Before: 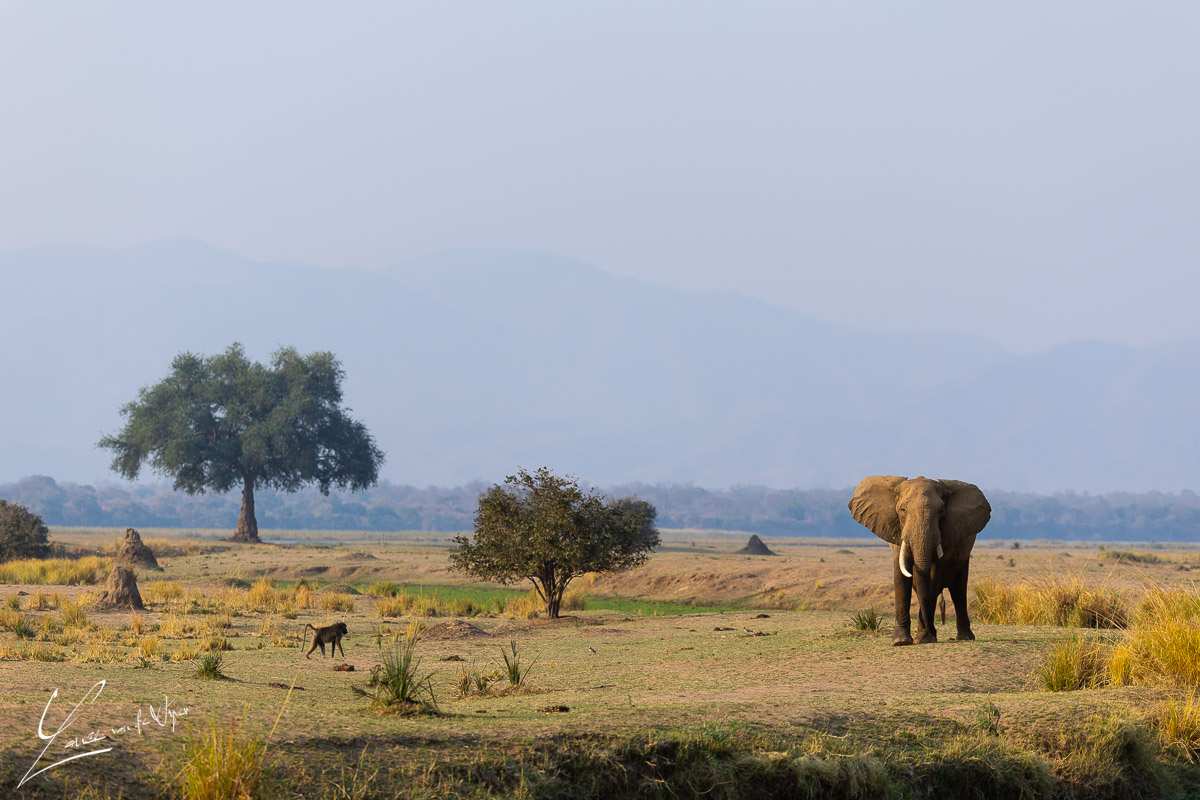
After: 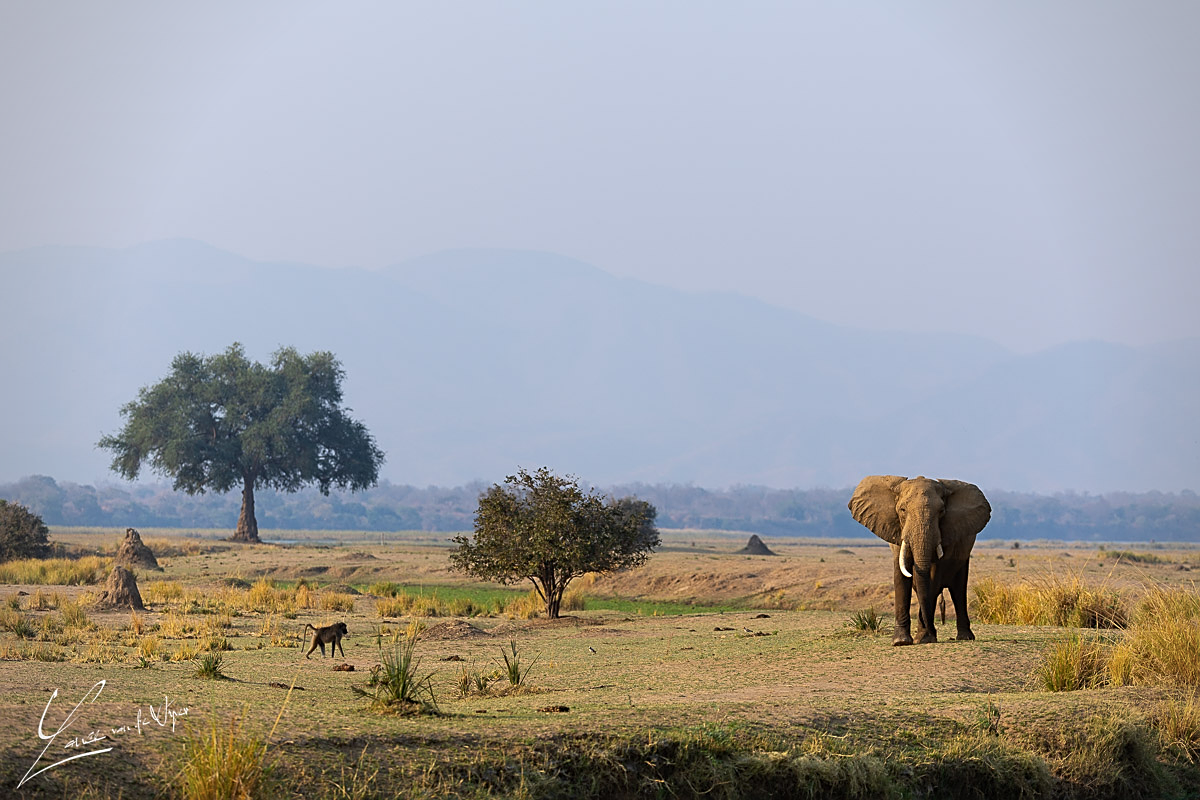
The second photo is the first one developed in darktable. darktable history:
vignetting: fall-off radius 94.23%, brightness -0.729, saturation -0.48
sharpen: on, module defaults
